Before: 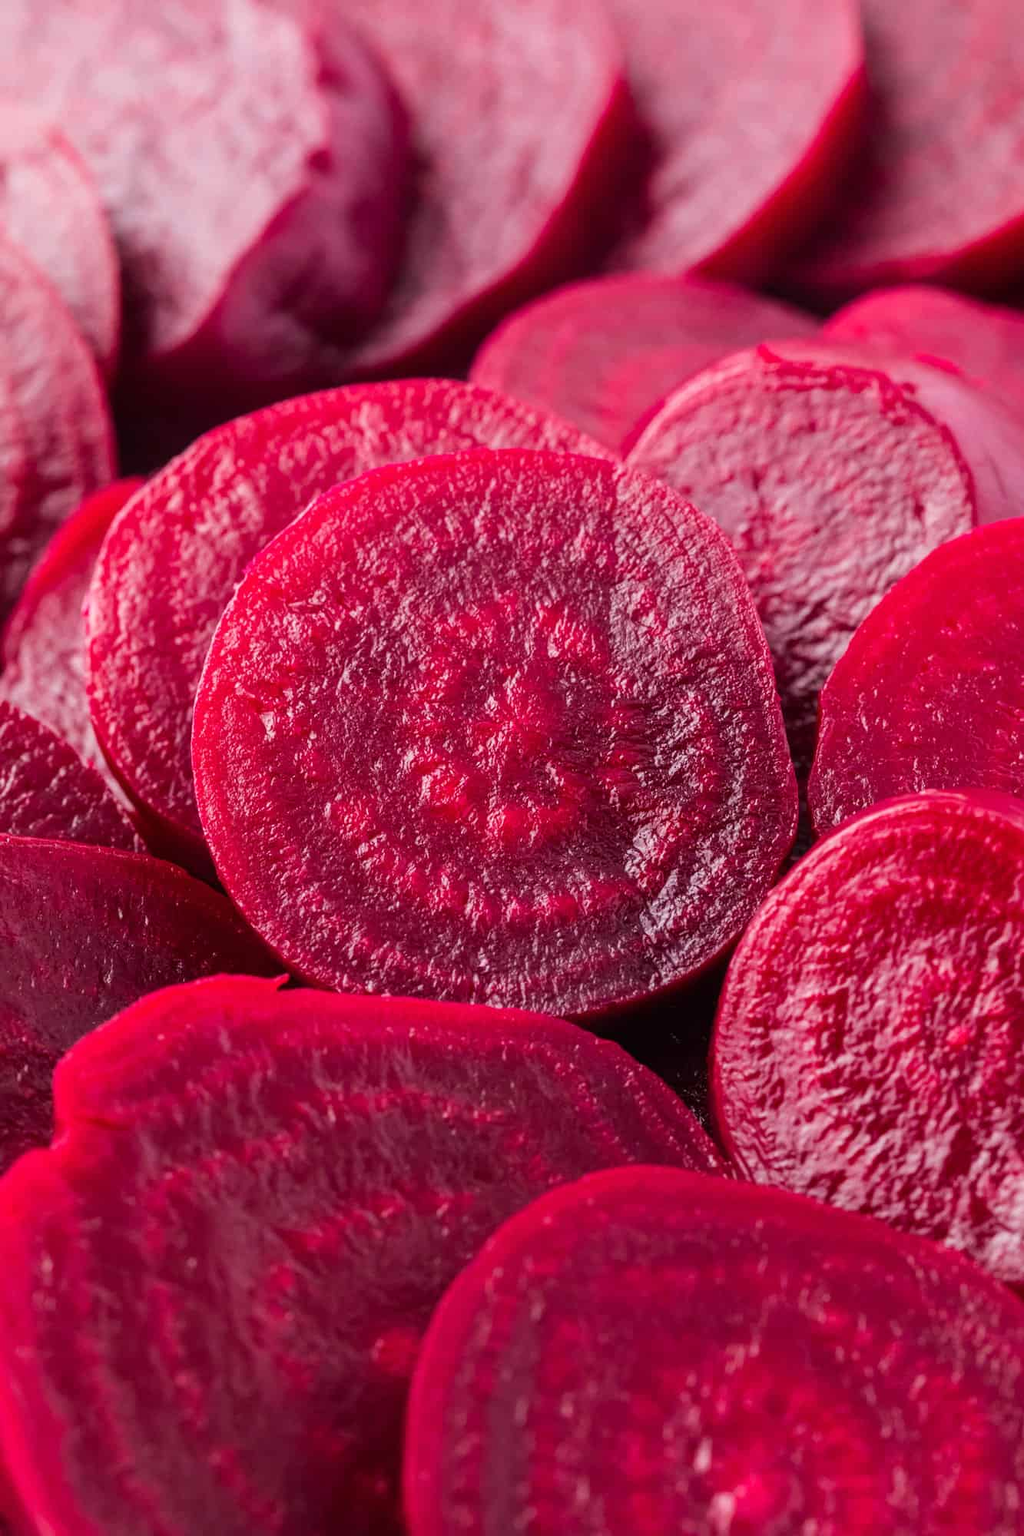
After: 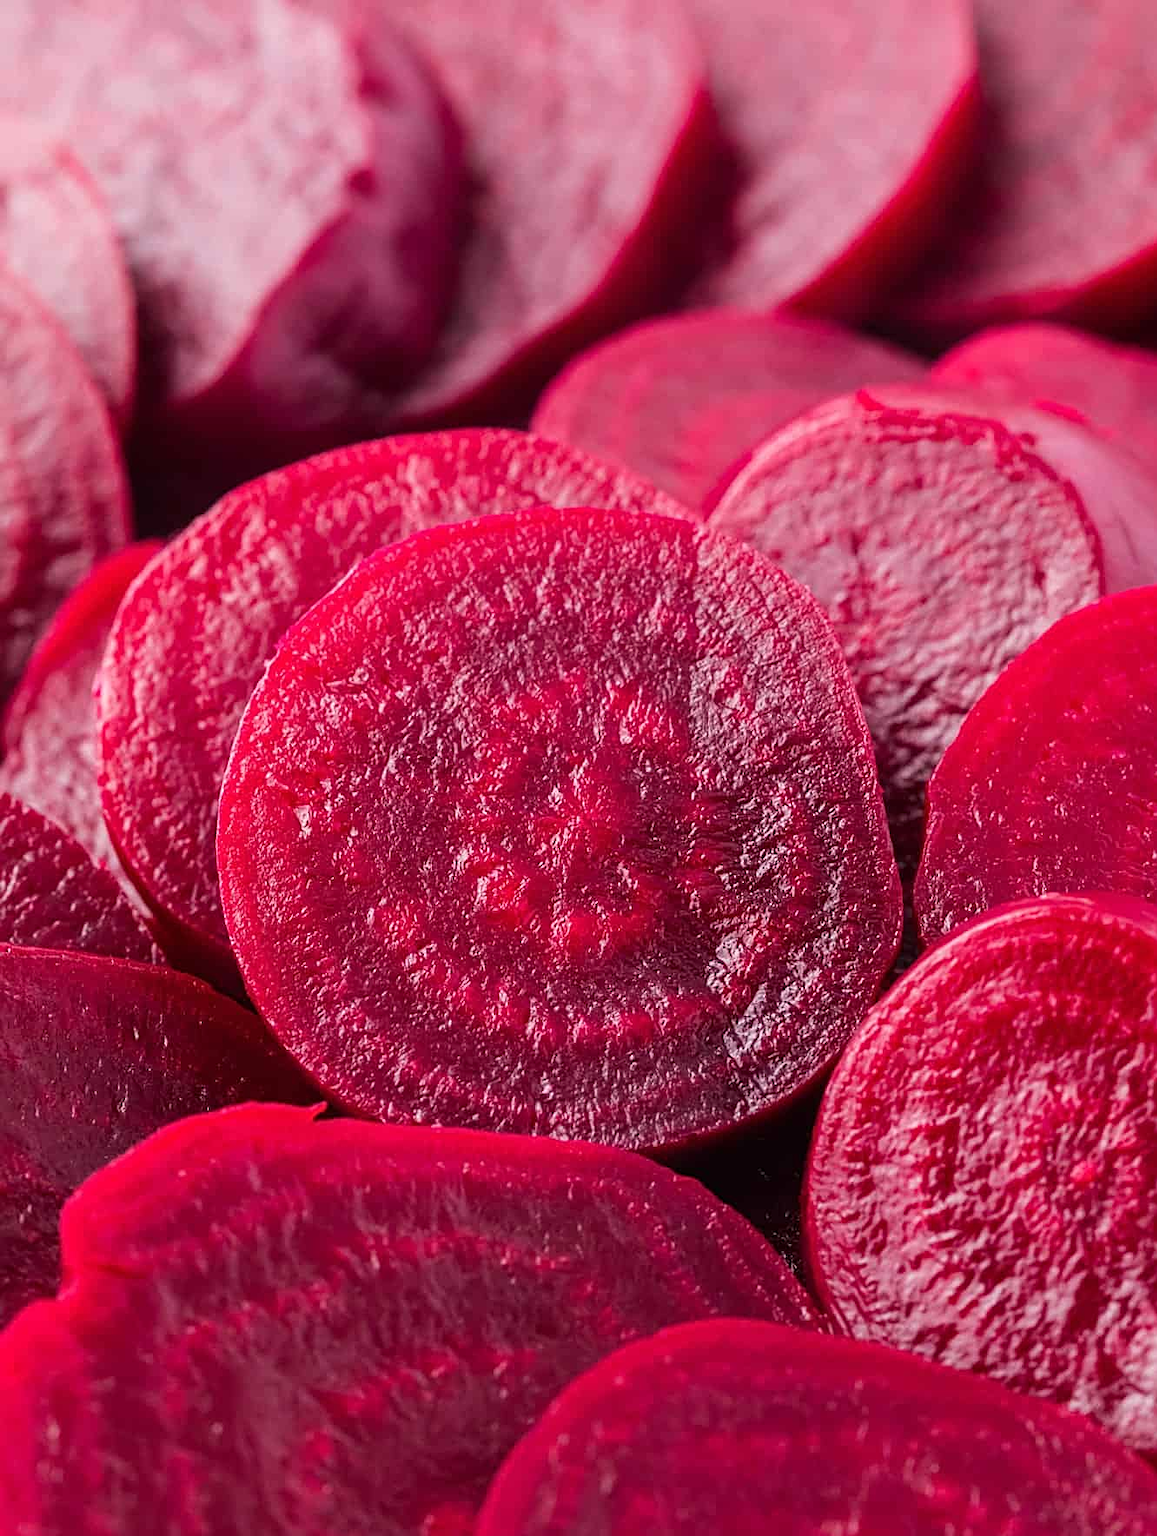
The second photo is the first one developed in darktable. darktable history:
sharpen: on, module defaults
crop and rotate: top 0%, bottom 11.582%
